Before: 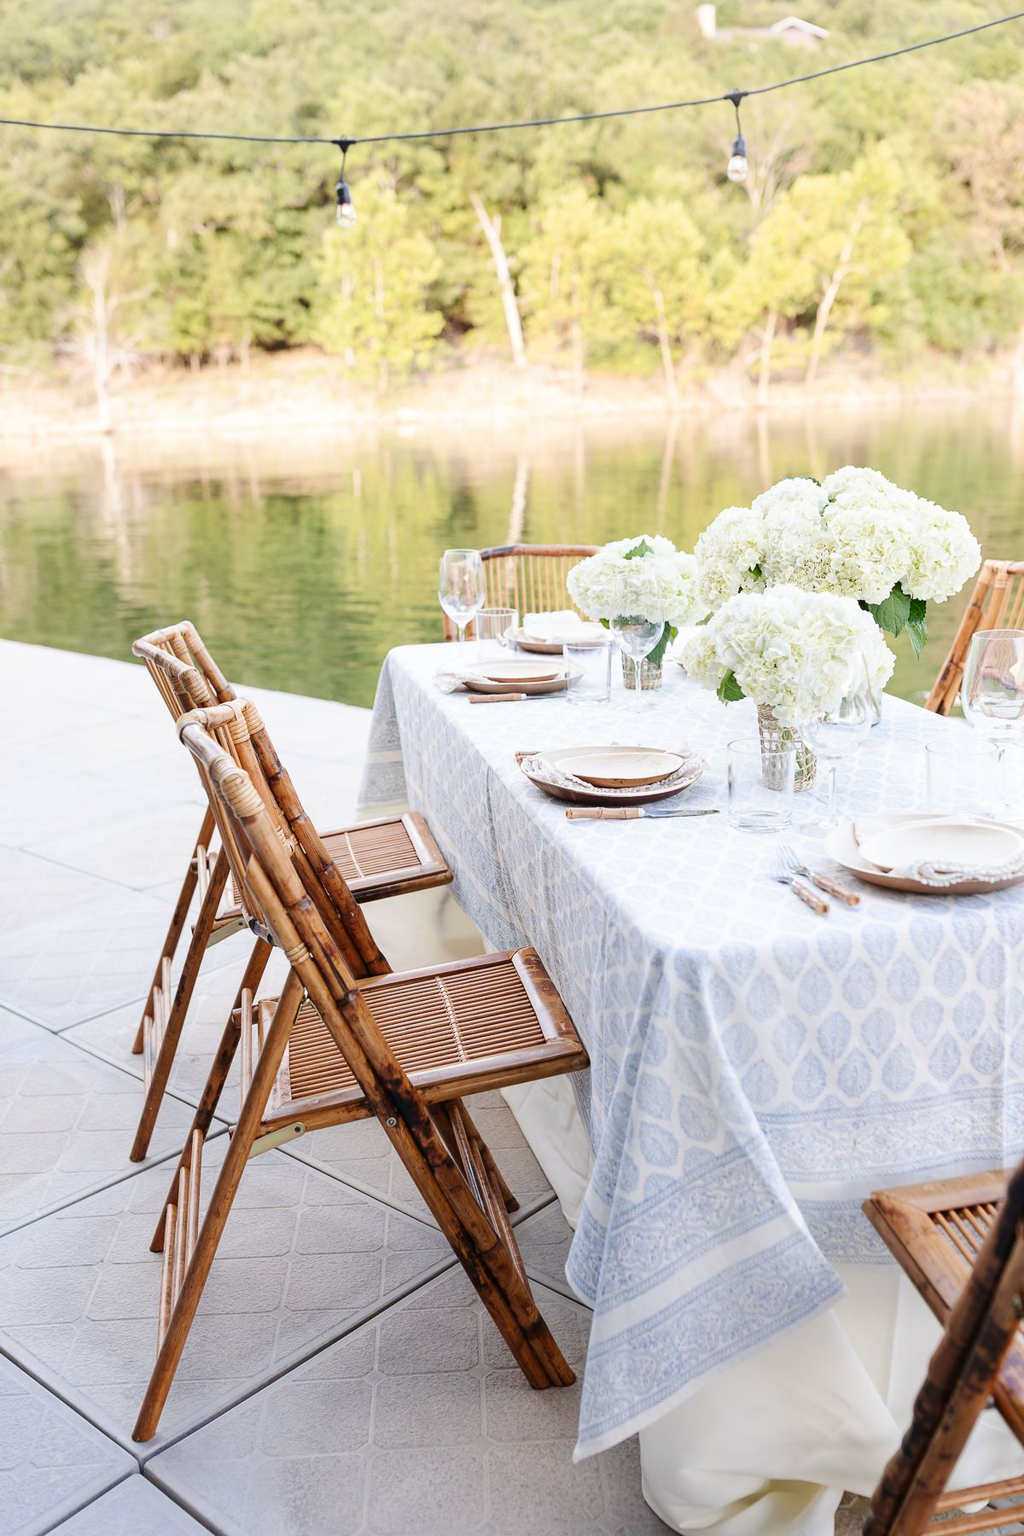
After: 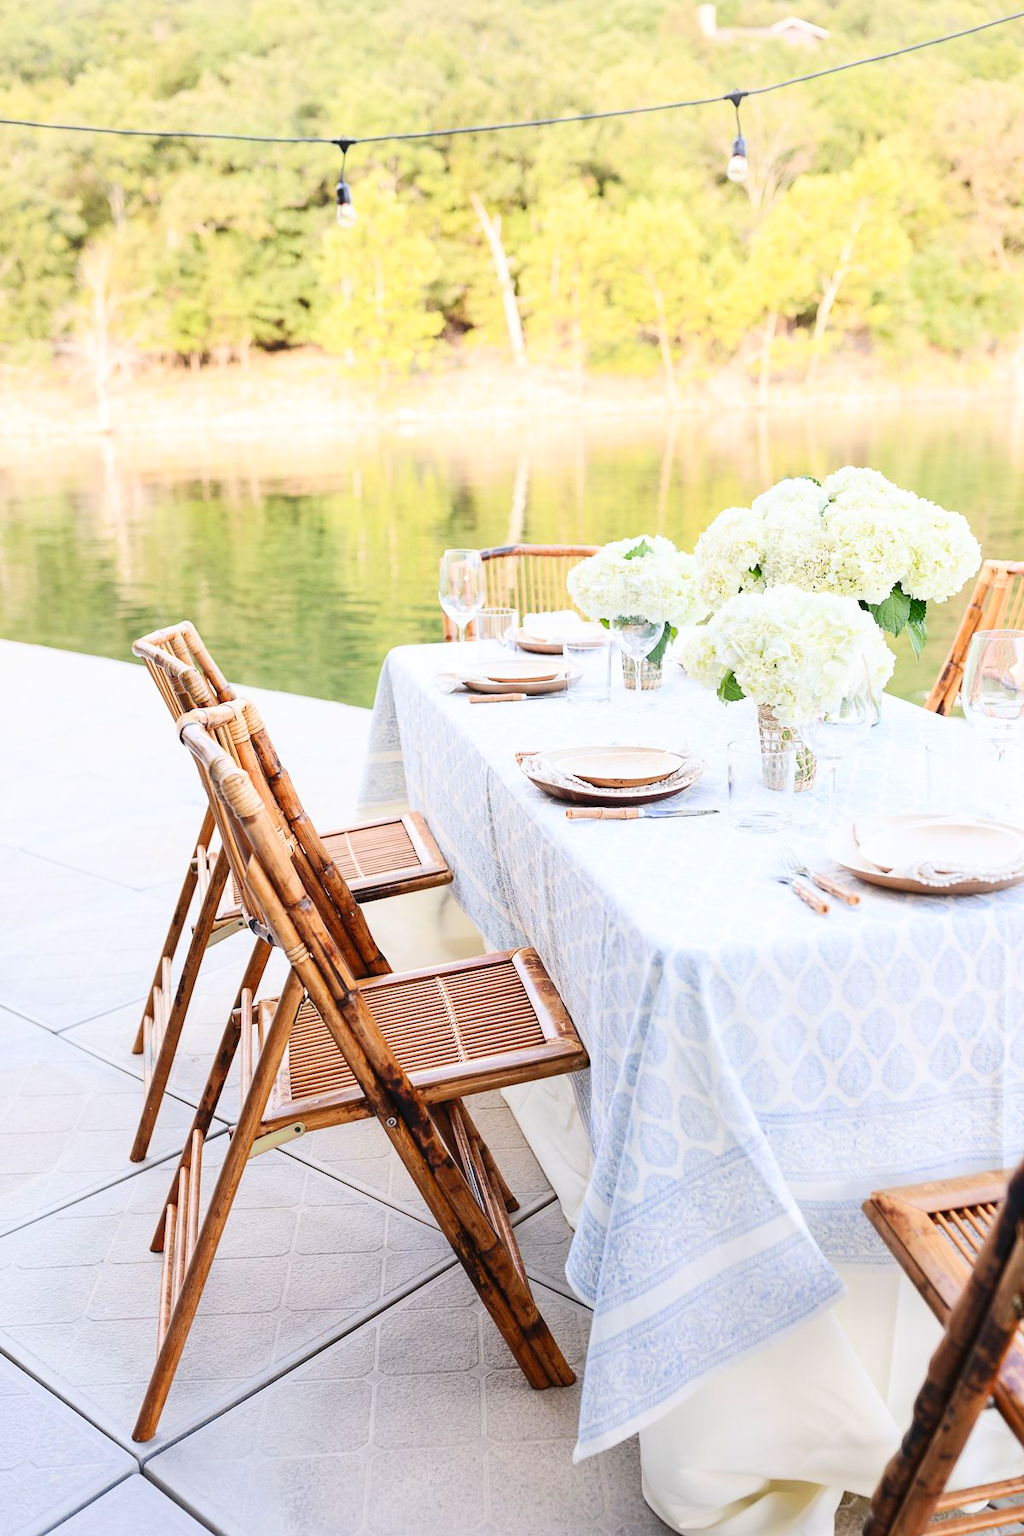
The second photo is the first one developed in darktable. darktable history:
contrast brightness saturation: contrast 0.196, brightness 0.159, saturation 0.223
